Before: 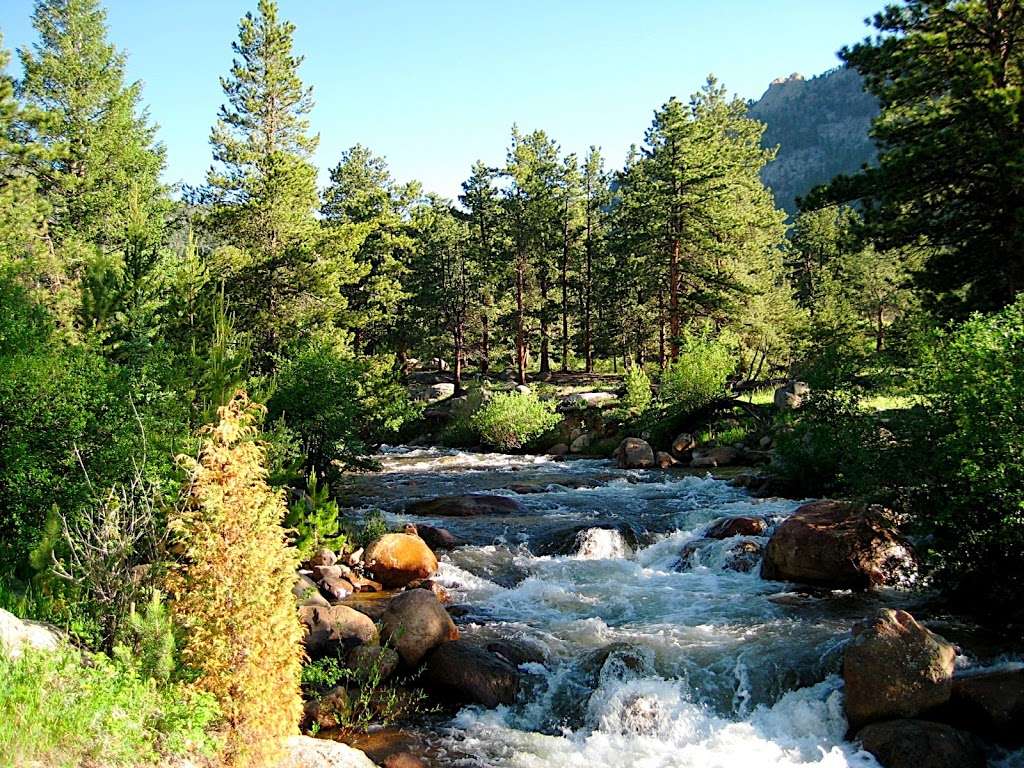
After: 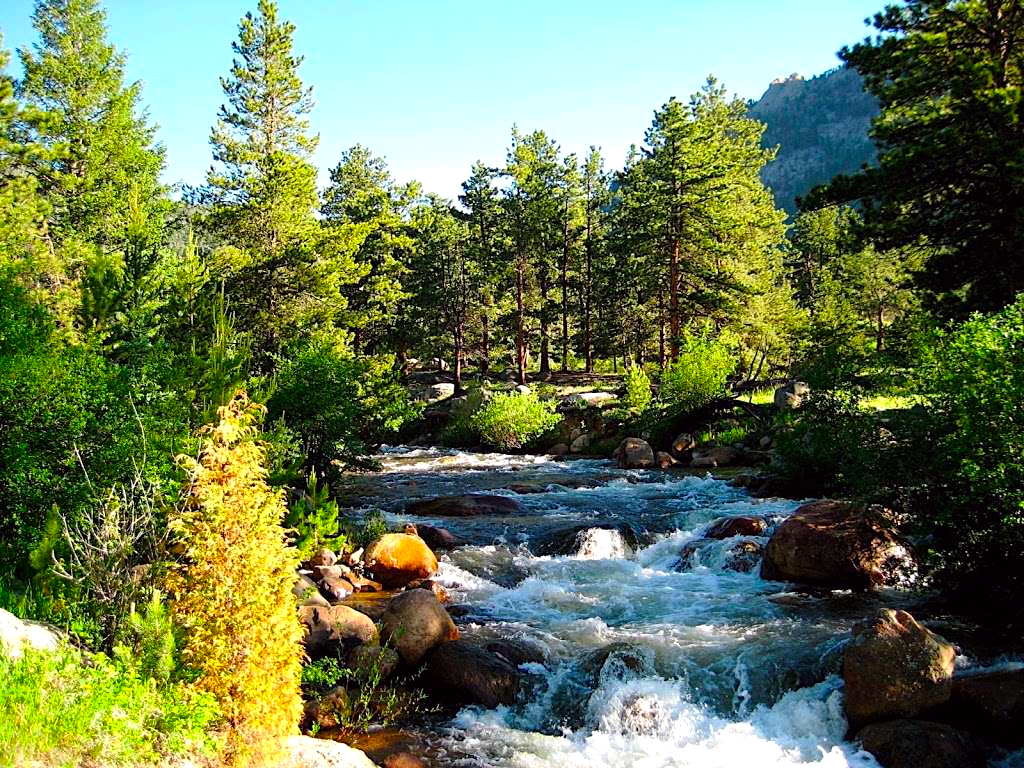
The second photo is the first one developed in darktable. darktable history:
color balance: lift [1, 1.001, 0.999, 1.001], gamma [1, 1.004, 1.007, 0.993], gain [1, 0.991, 0.987, 1.013], contrast 10%, output saturation 120%
